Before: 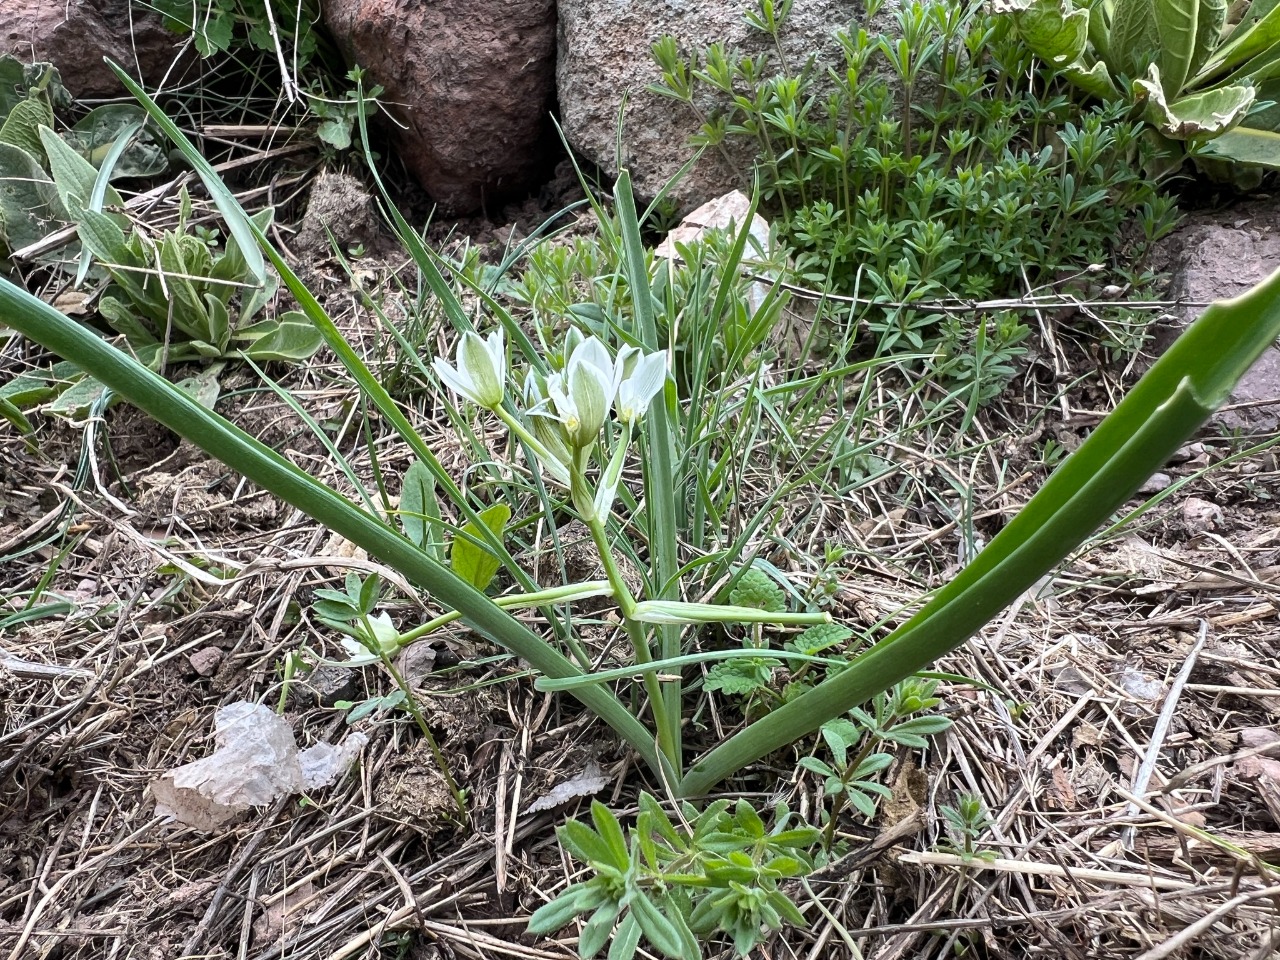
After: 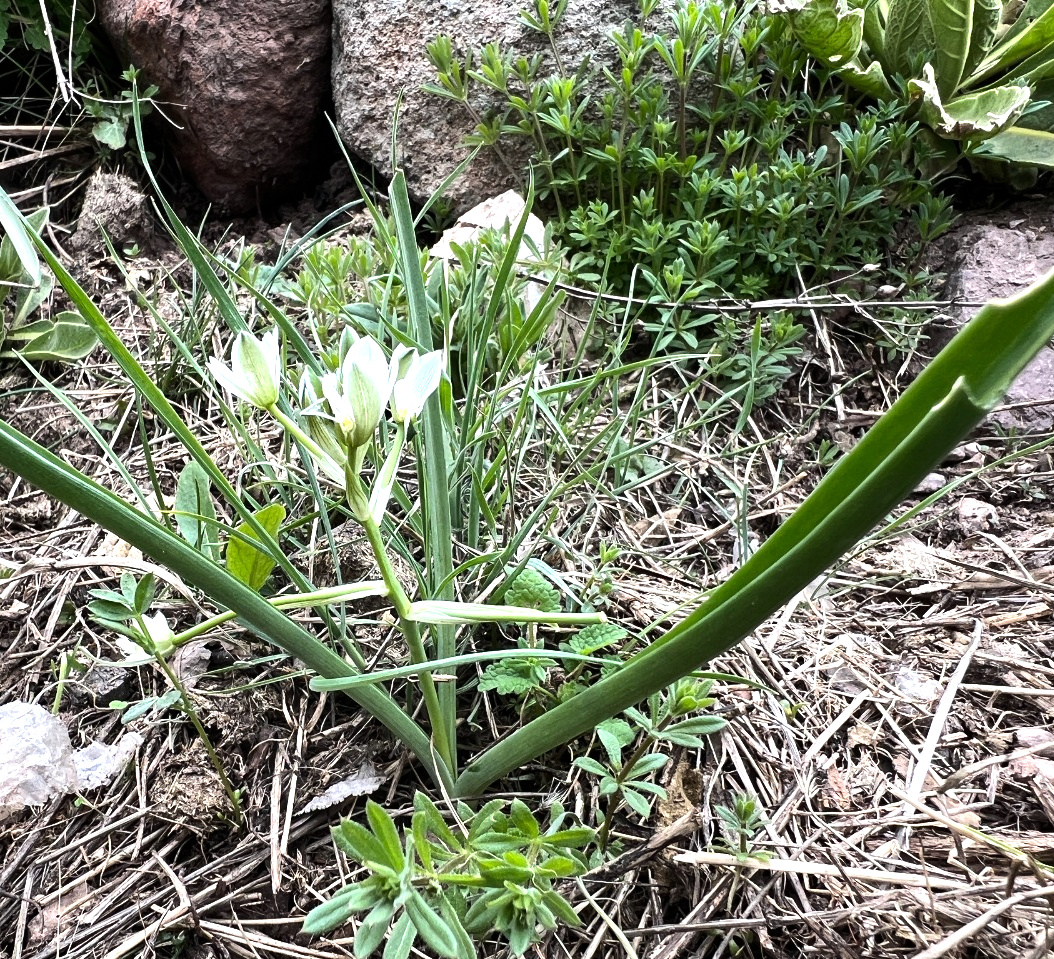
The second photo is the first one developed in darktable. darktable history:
tone equalizer: -8 EV -0.776 EV, -7 EV -0.68 EV, -6 EV -0.602 EV, -5 EV -0.397 EV, -3 EV 0.385 EV, -2 EV 0.6 EV, -1 EV 0.676 EV, +0 EV 0.749 EV, edges refinement/feathering 500, mask exposure compensation -1.57 EV, preserve details no
crop: left 17.601%, bottom 0.043%
